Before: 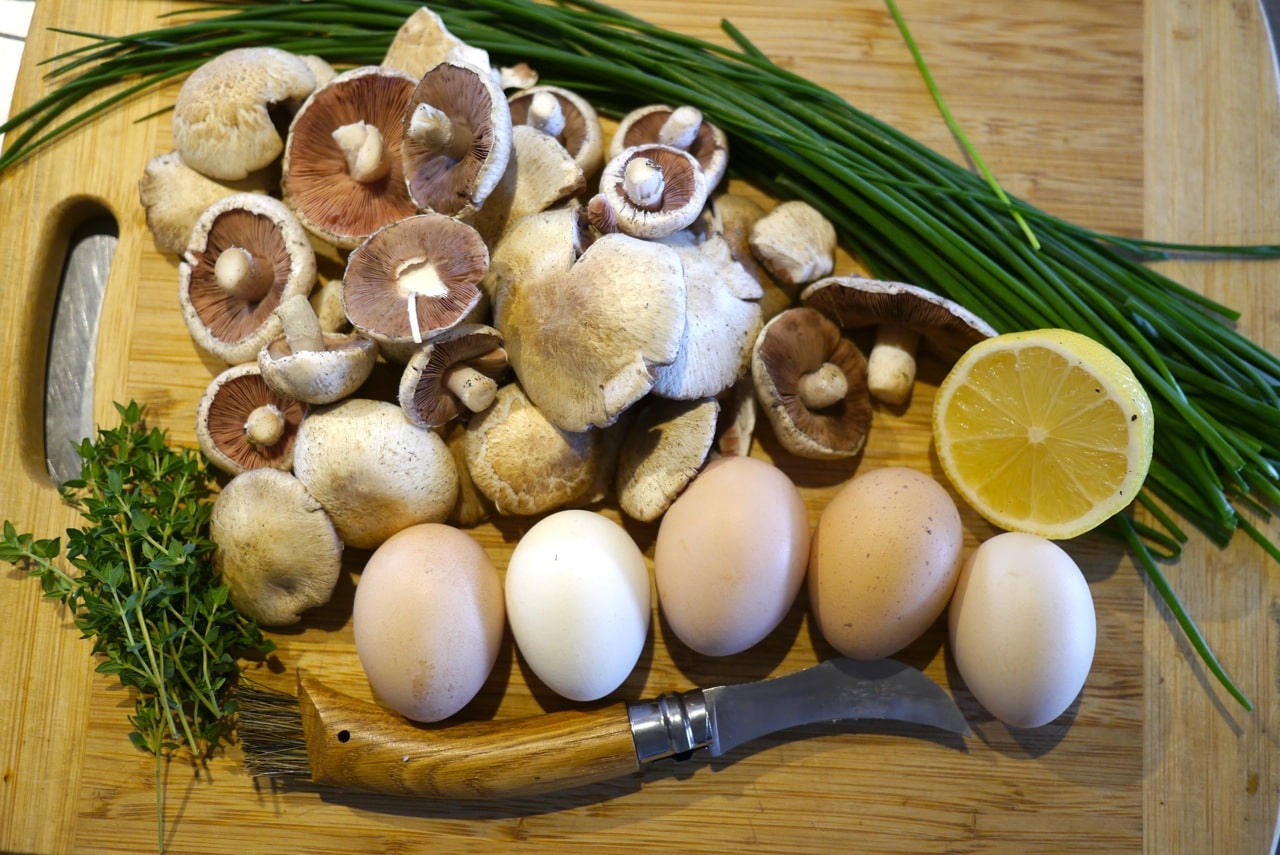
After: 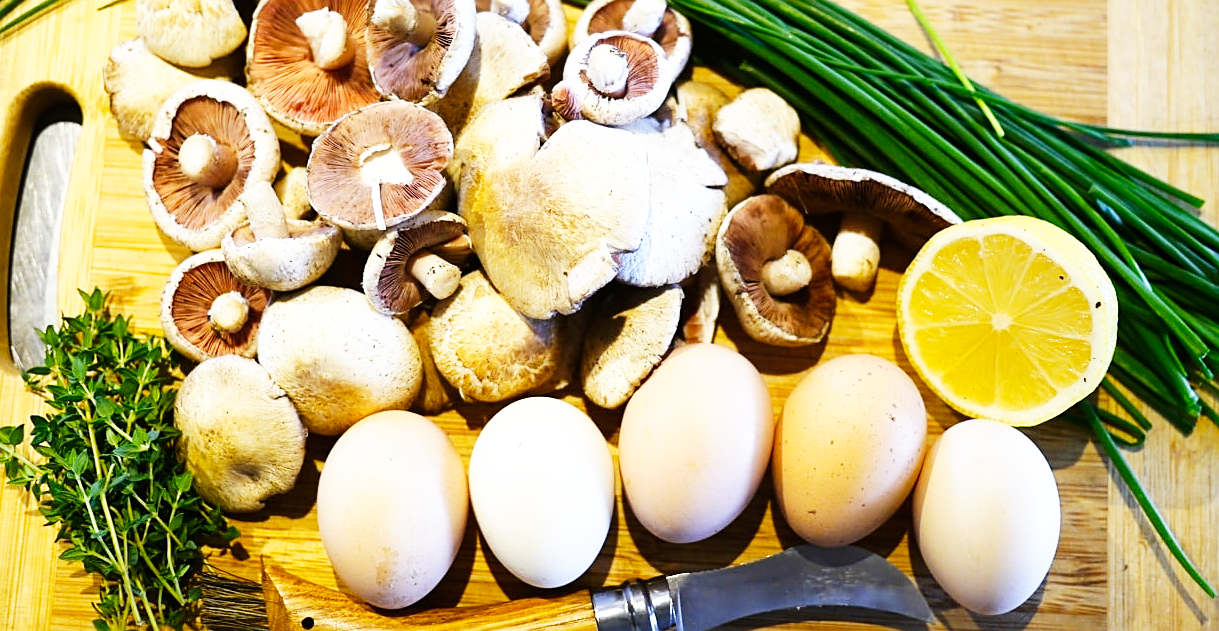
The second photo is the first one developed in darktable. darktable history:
crop and rotate: left 2.855%, top 13.309%, right 1.875%, bottom 12.801%
sharpen: amount 0.497
base curve: curves: ch0 [(0, 0) (0.007, 0.004) (0.027, 0.03) (0.046, 0.07) (0.207, 0.54) (0.442, 0.872) (0.673, 0.972) (1, 1)], preserve colors none
